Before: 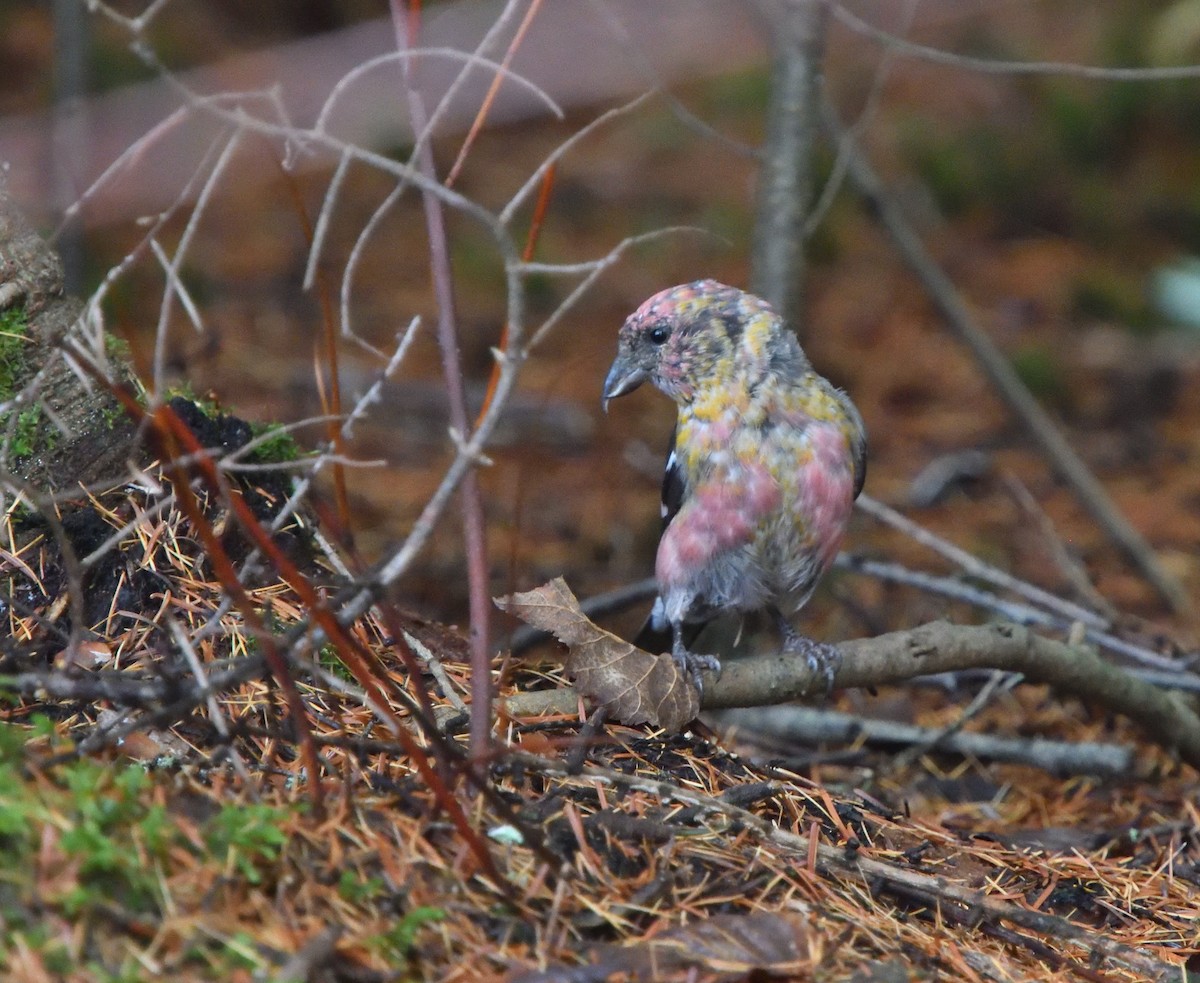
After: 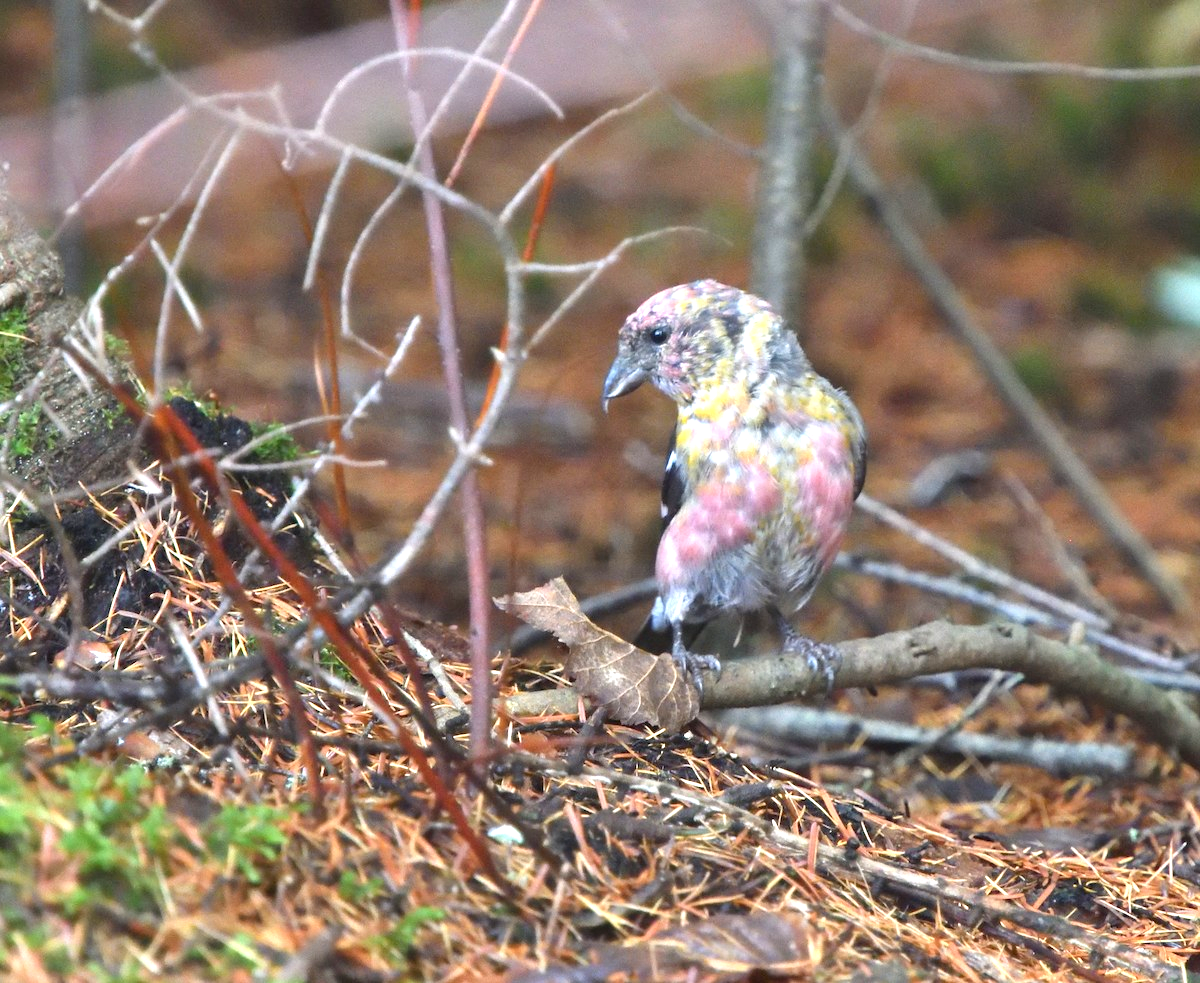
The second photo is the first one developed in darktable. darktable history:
exposure: exposure 1.153 EV, compensate highlight preservation false
